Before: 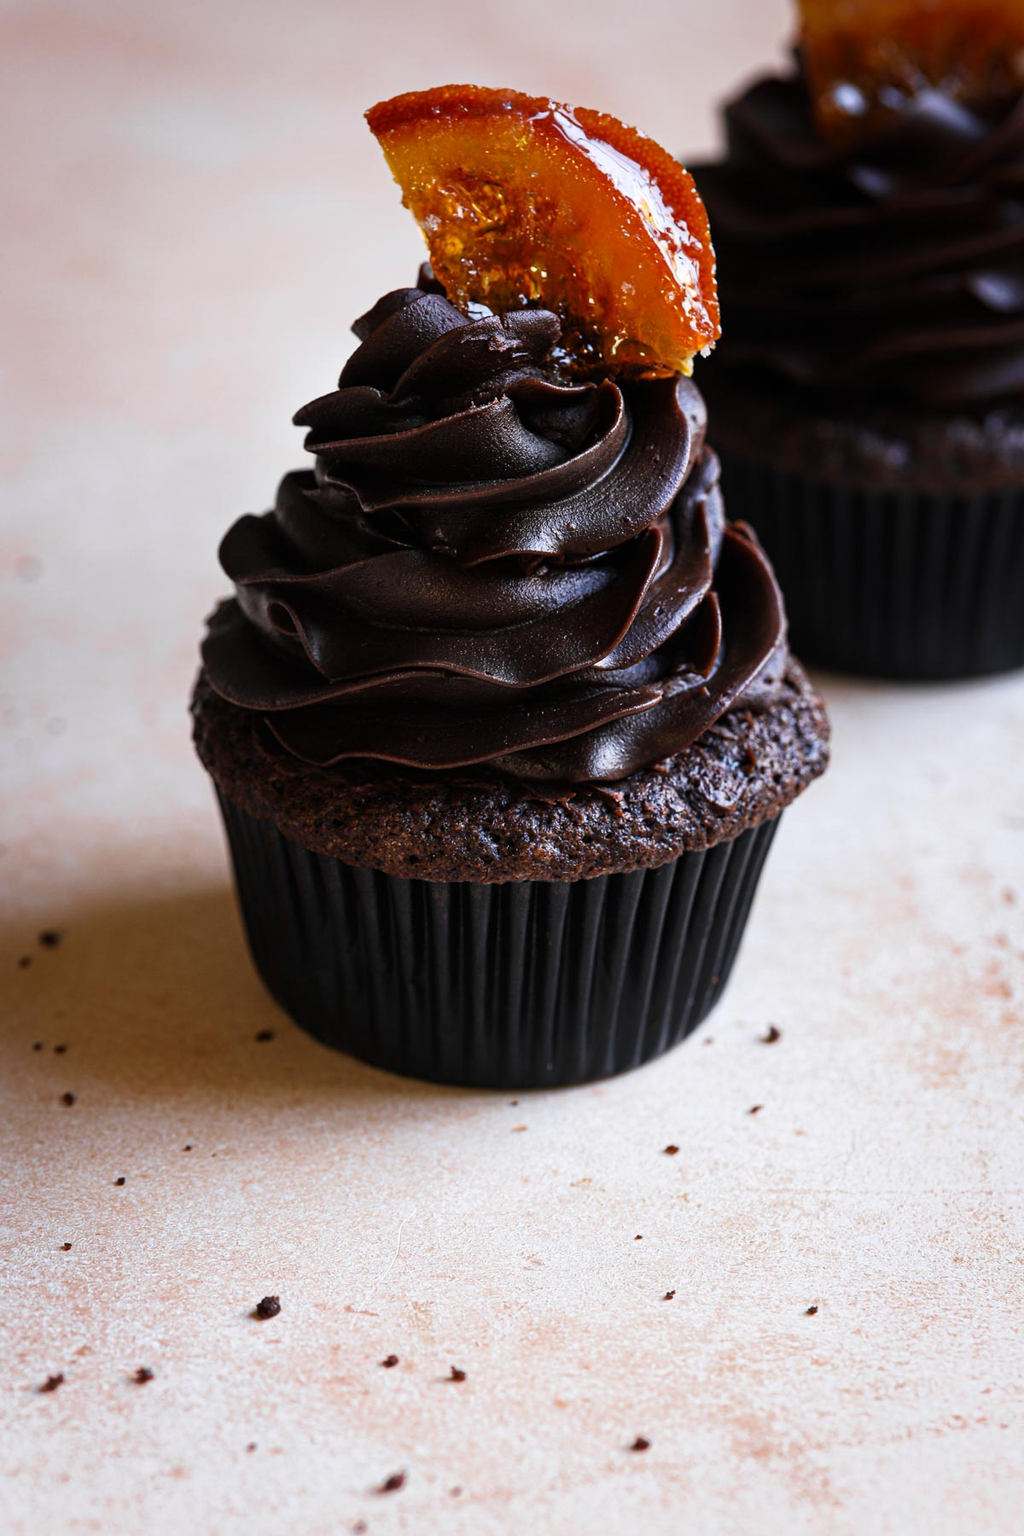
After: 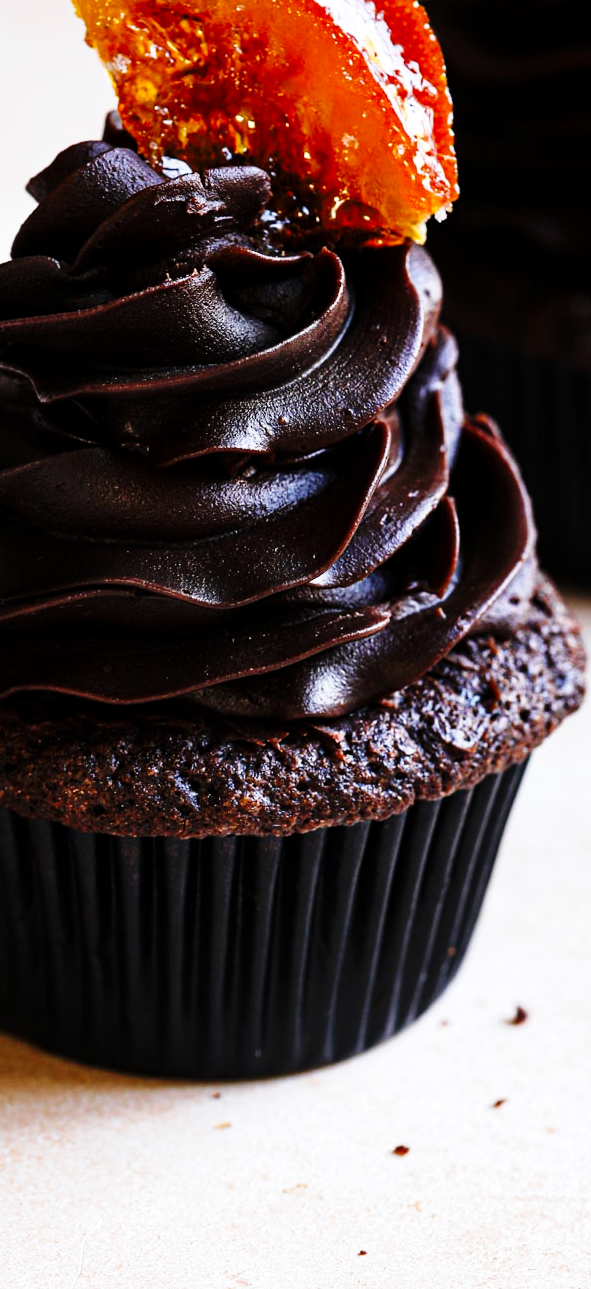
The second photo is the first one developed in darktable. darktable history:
crop: left 32.228%, top 10.999%, right 18.518%, bottom 17.345%
base curve: curves: ch0 [(0, 0) (0.036, 0.025) (0.121, 0.166) (0.206, 0.329) (0.605, 0.79) (1, 1)], preserve colors none
exposure: black level correction 0.001, exposure 0.143 EV, compensate highlight preservation false
